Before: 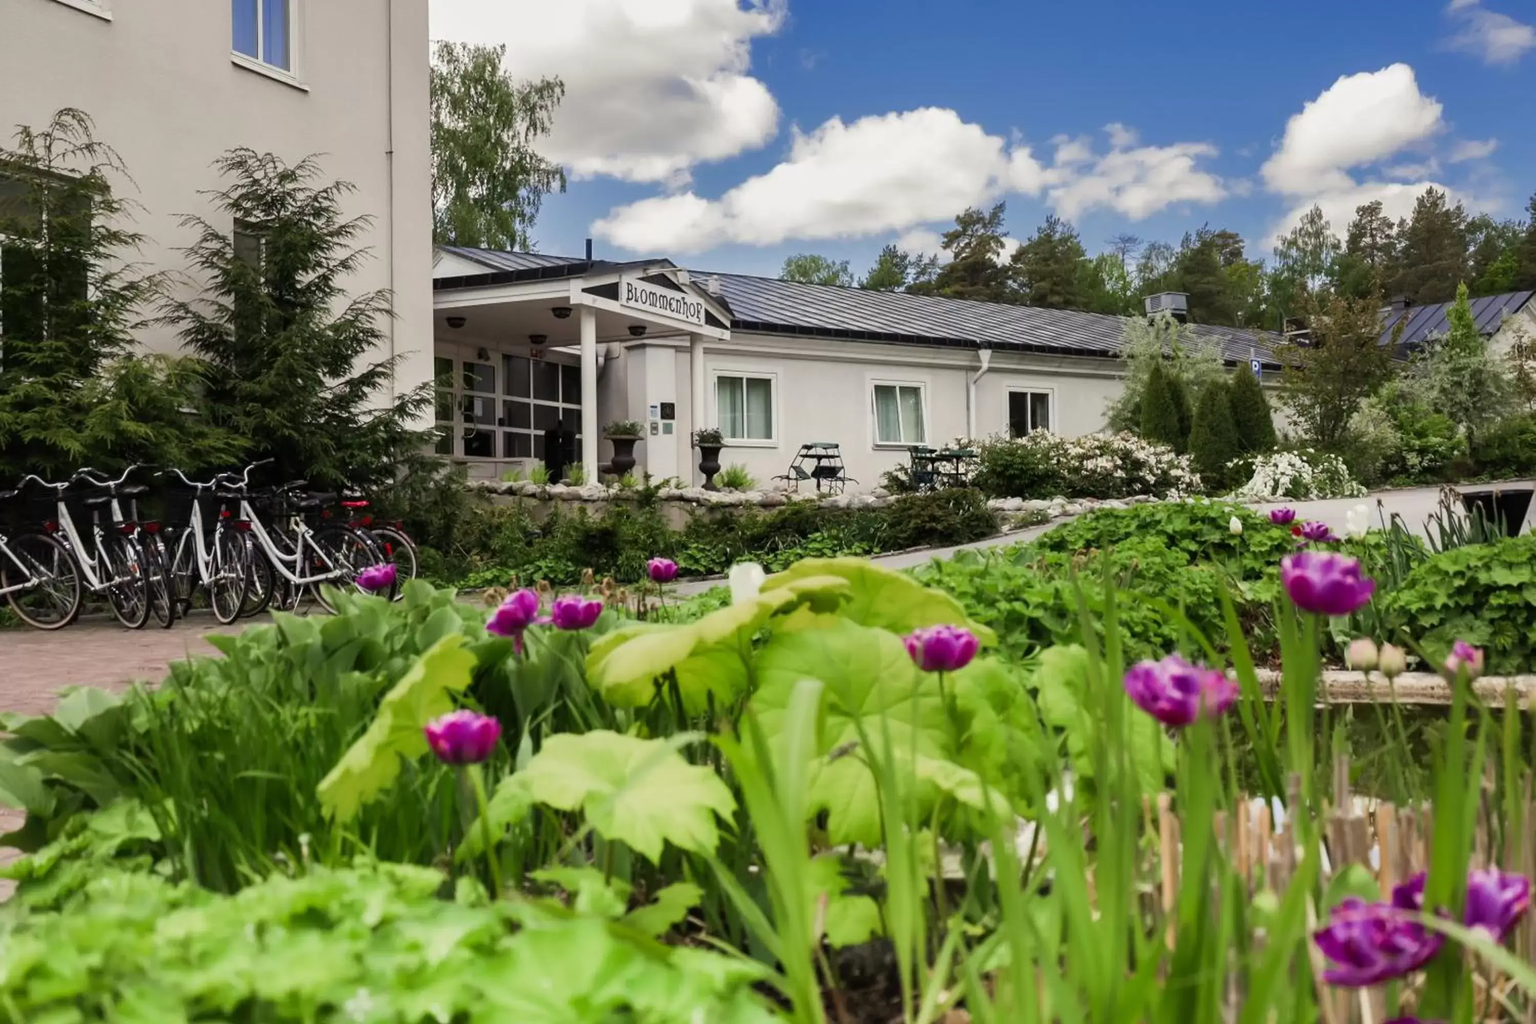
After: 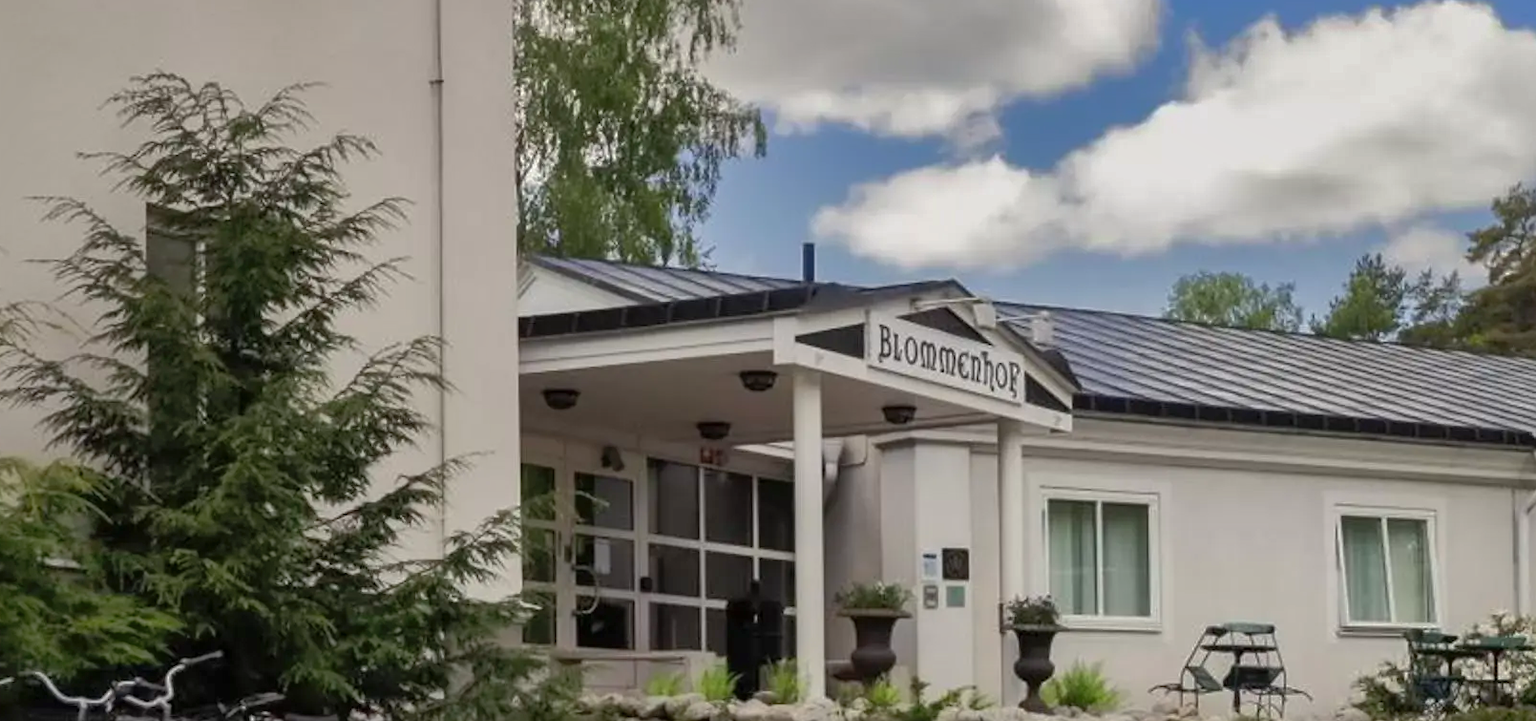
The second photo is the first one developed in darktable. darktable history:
crop: left 10.121%, top 10.631%, right 36.218%, bottom 51.526%
shadows and highlights: highlights -60
